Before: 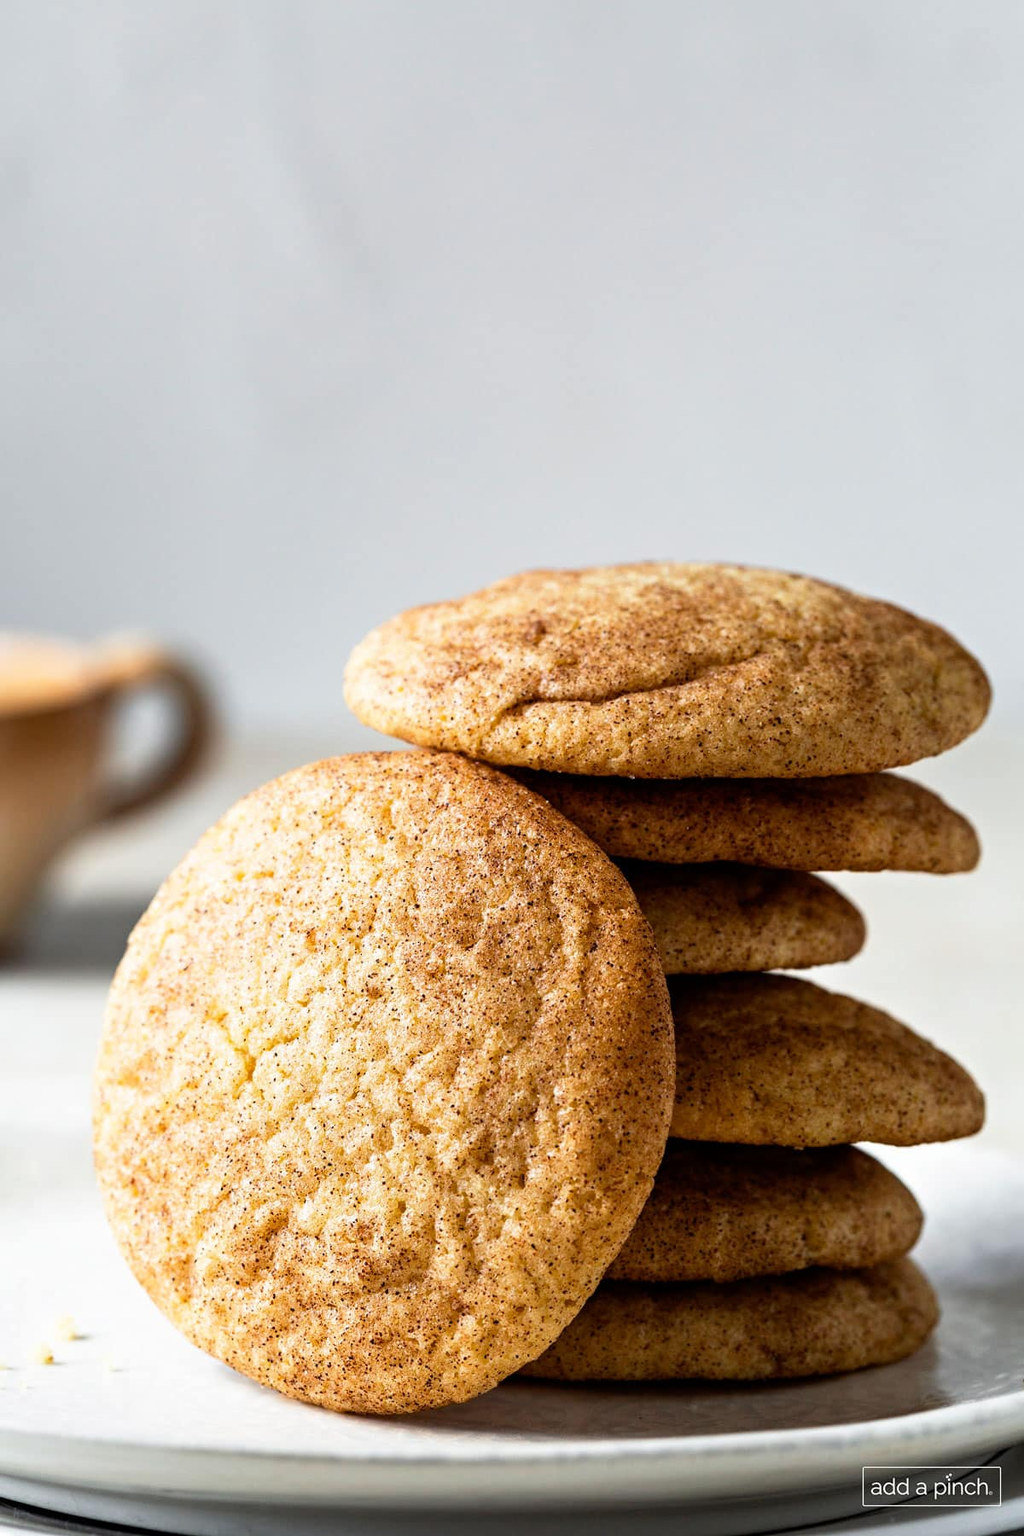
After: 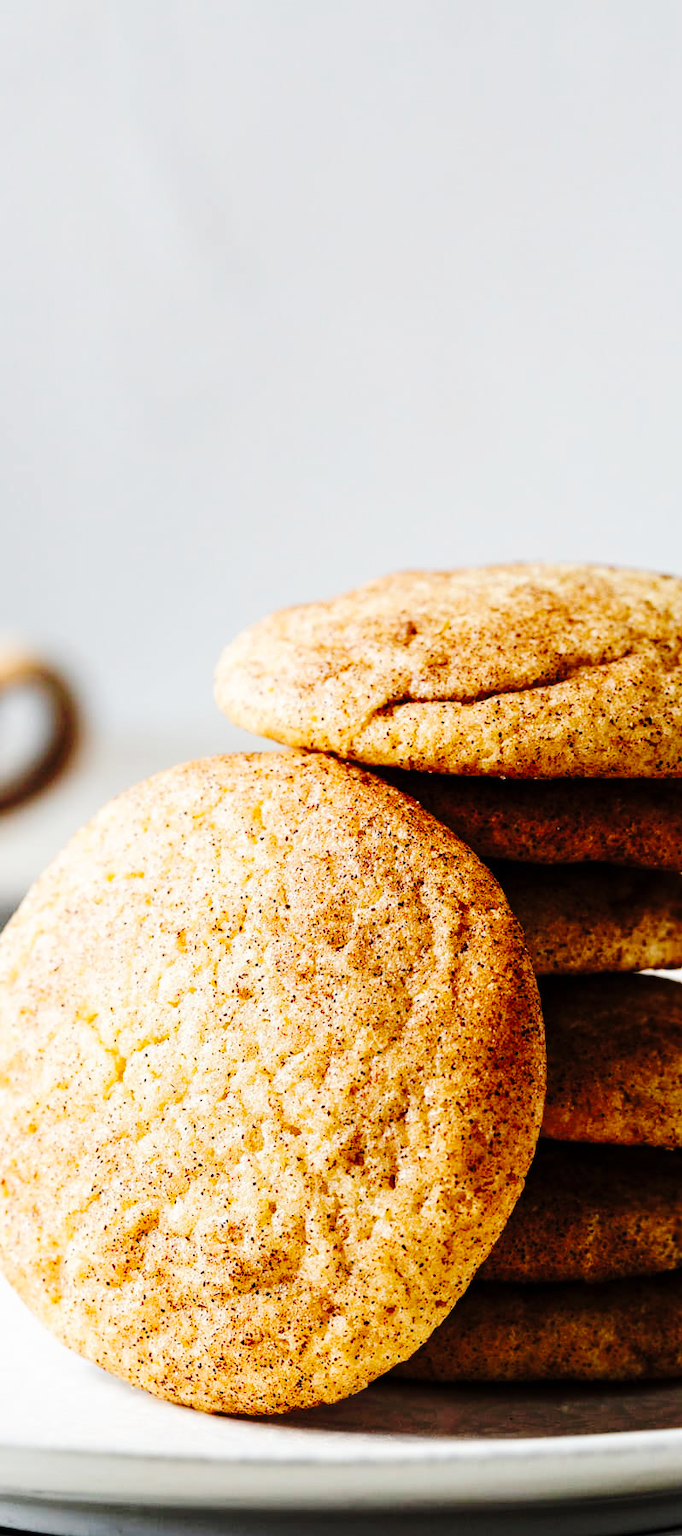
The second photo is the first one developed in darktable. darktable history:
tone curve: curves: ch0 [(0, 0) (0.003, 0.003) (0.011, 0.009) (0.025, 0.018) (0.044, 0.027) (0.069, 0.034) (0.1, 0.043) (0.136, 0.056) (0.177, 0.084) (0.224, 0.138) (0.277, 0.203) (0.335, 0.329) (0.399, 0.451) (0.468, 0.572) (0.543, 0.671) (0.623, 0.754) (0.709, 0.821) (0.801, 0.88) (0.898, 0.938) (1, 1)], preserve colors none
crop and rotate: left 12.673%, right 20.66%
